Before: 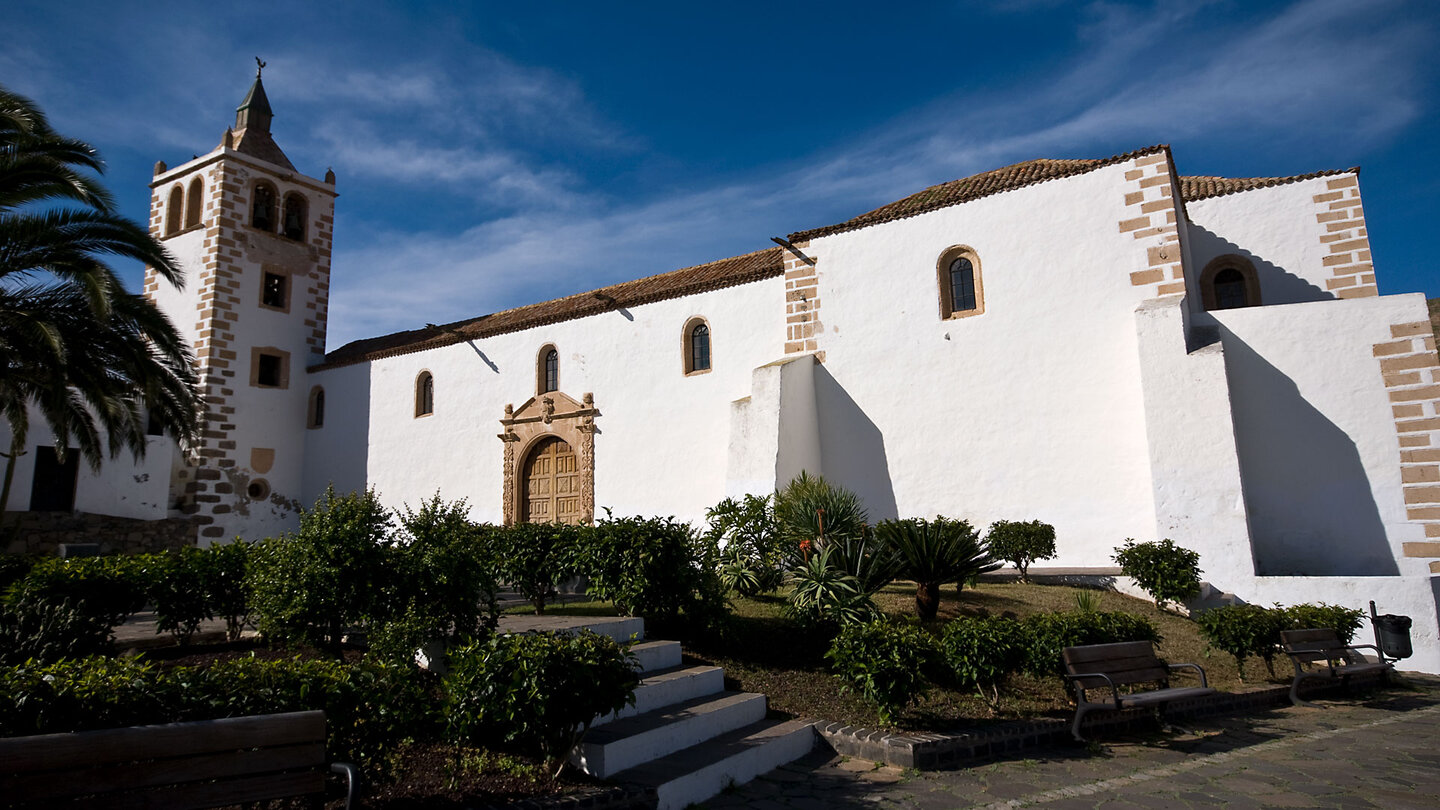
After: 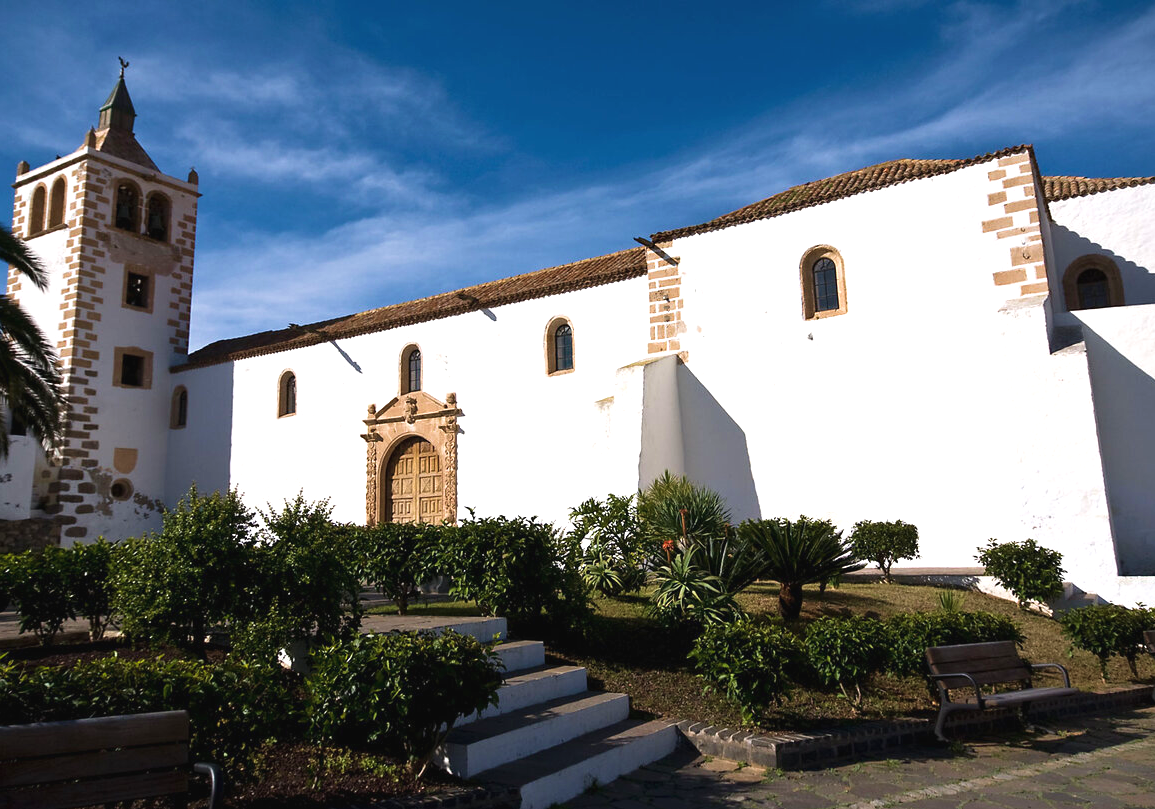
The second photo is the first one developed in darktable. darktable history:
velvia: on, module defaults
crop and rotate: left 9.568%, right 10.166%
exposure: black level correction -0.002, exposure 0.53 EV, compensate highlight preservation false
